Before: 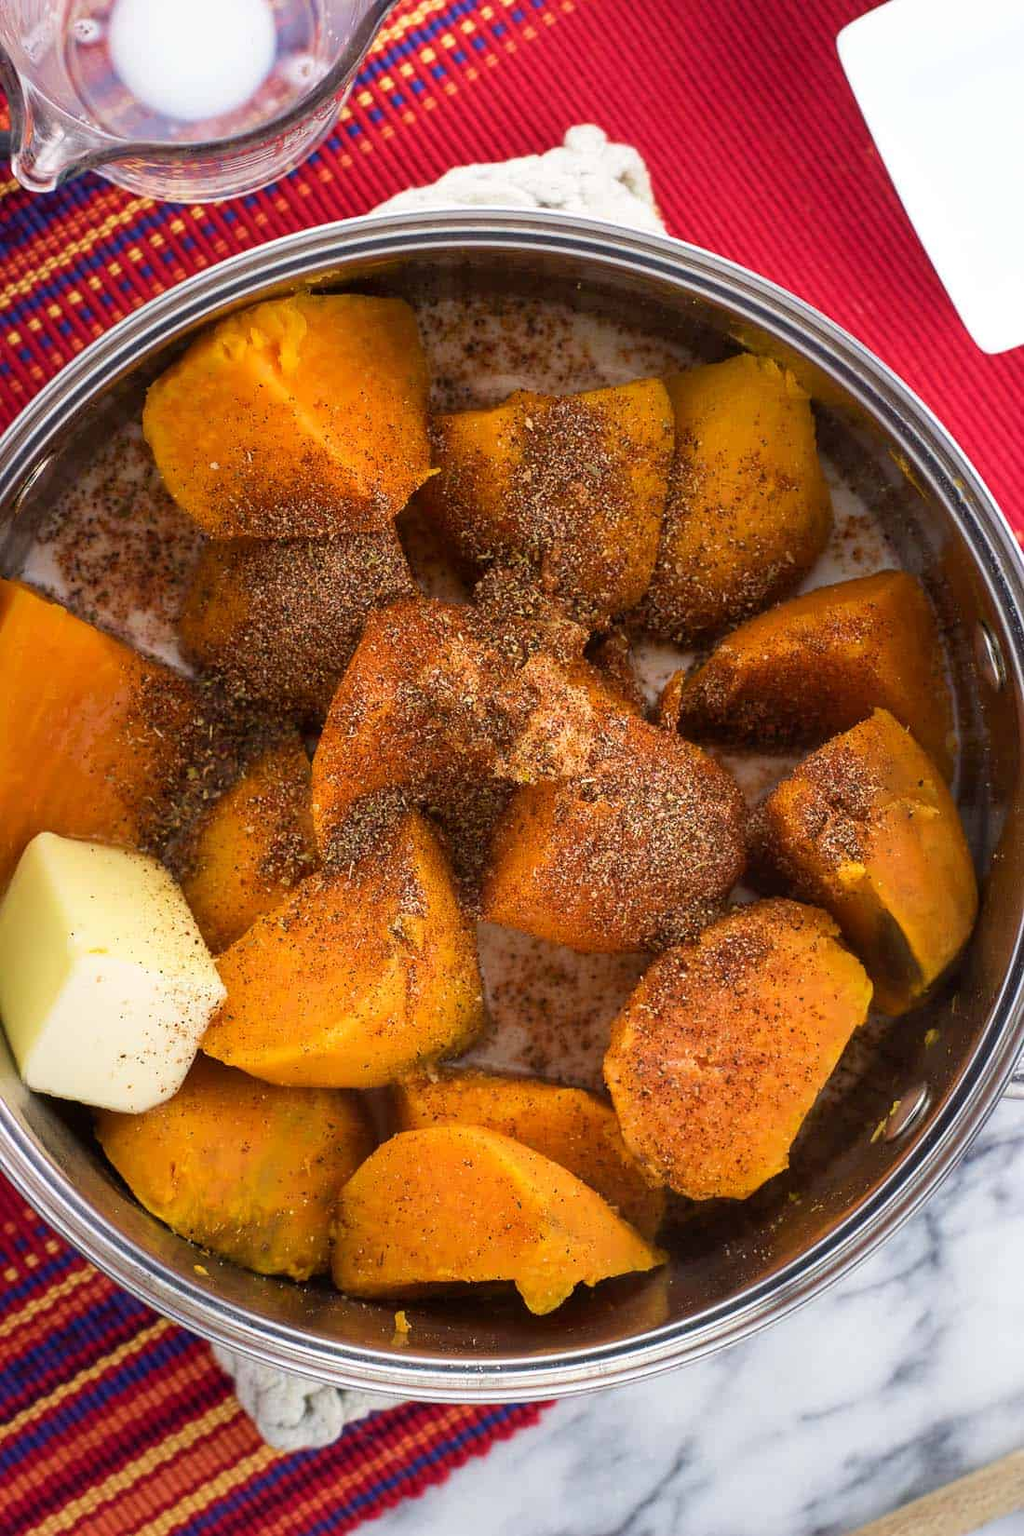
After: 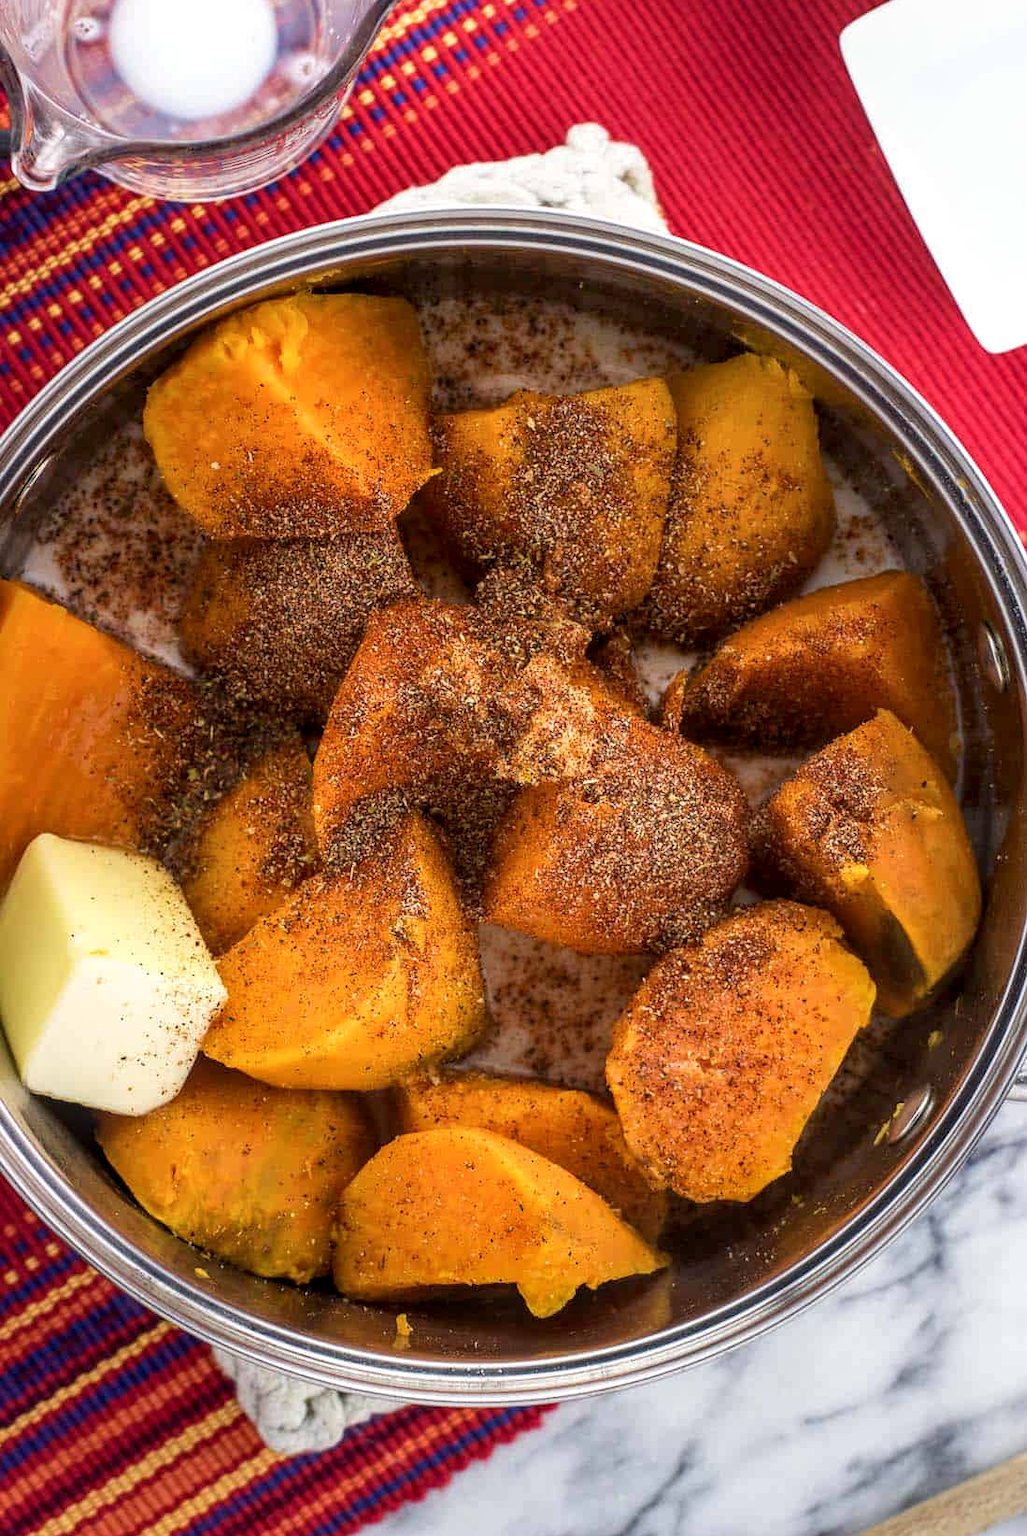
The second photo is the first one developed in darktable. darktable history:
local contrast: detail 130%
crop: top 0.147%, bottom 0.122%
